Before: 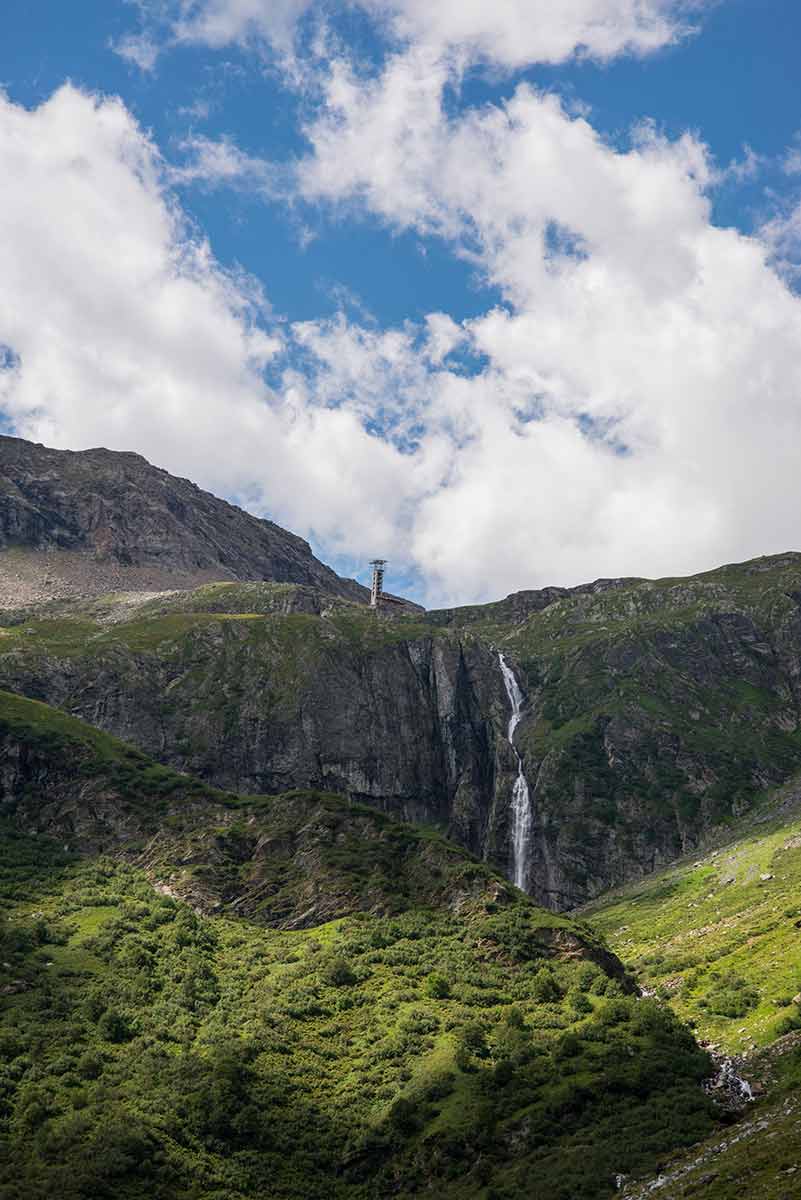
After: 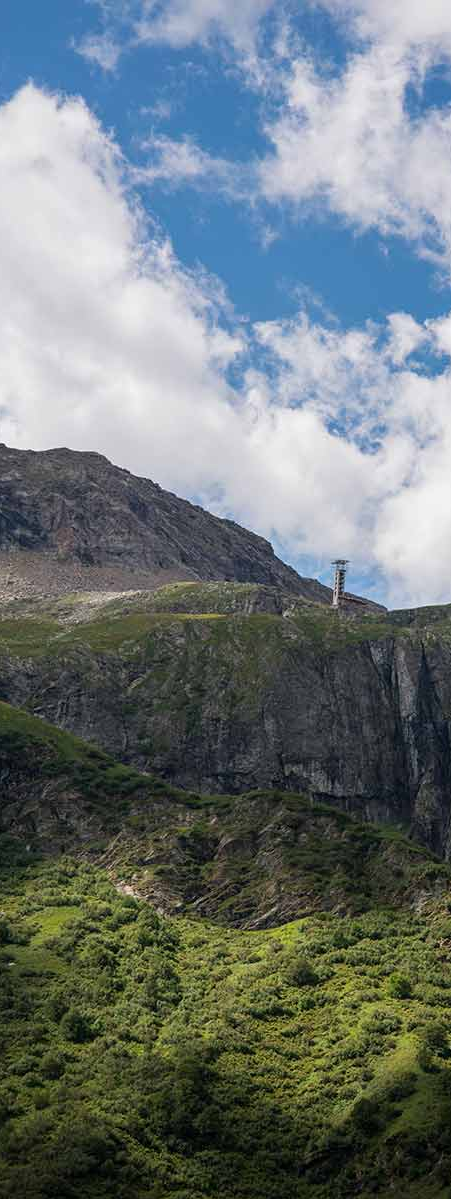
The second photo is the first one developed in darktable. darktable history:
crop: left 4.841%, right 38.802%
